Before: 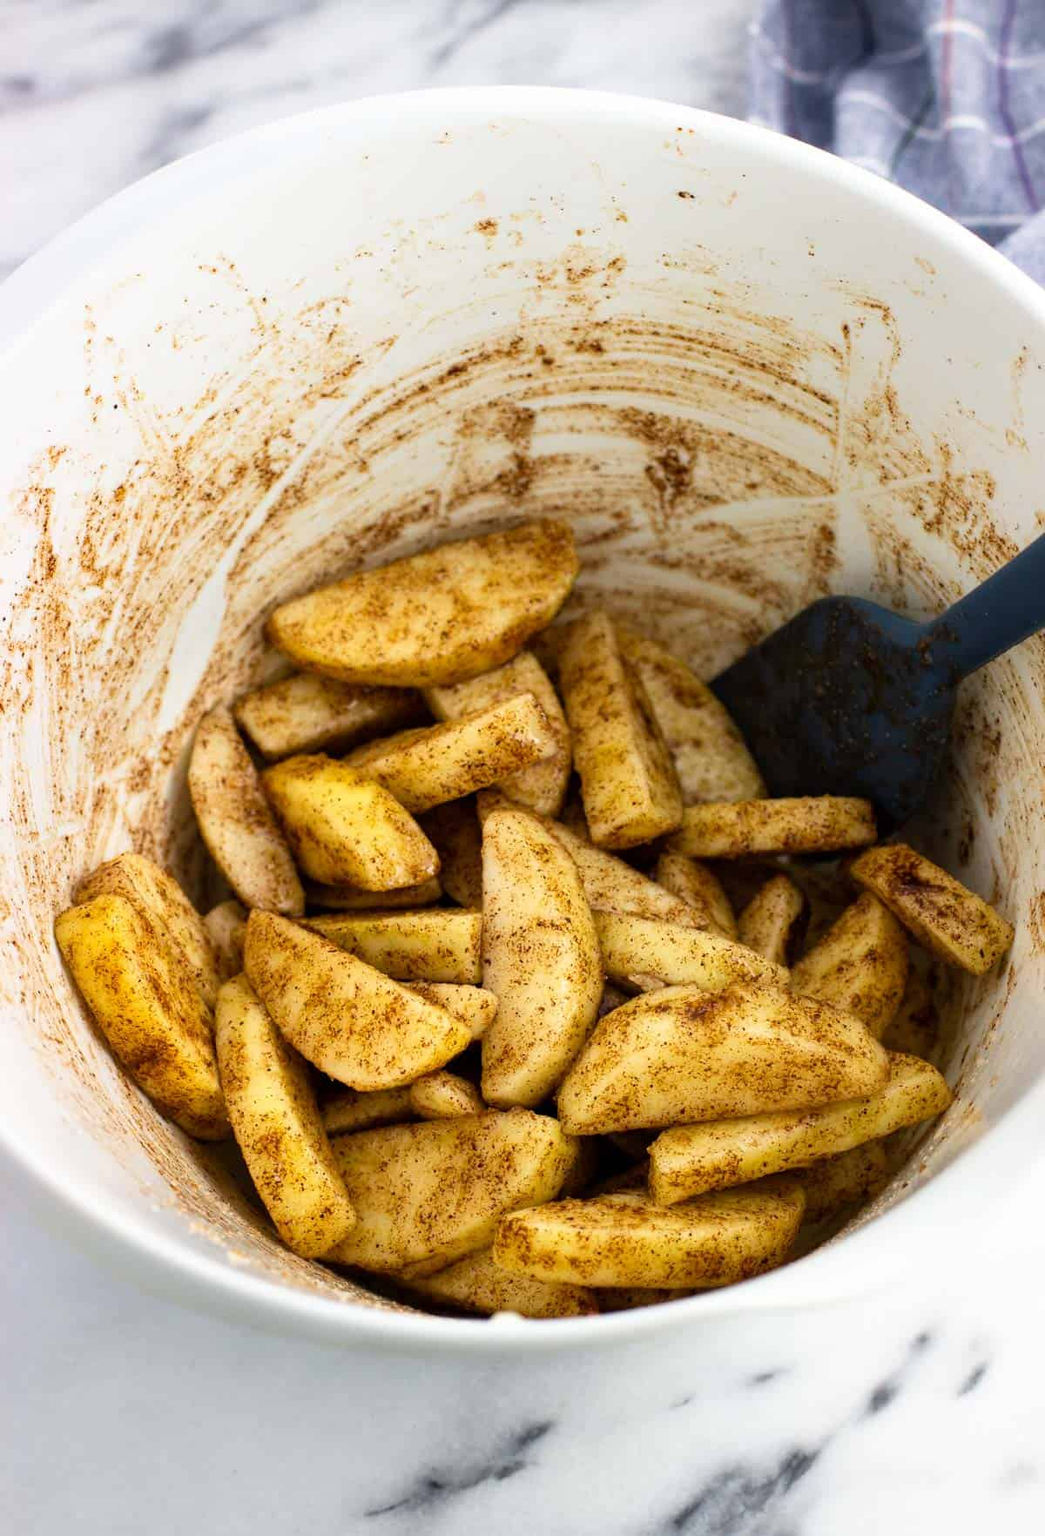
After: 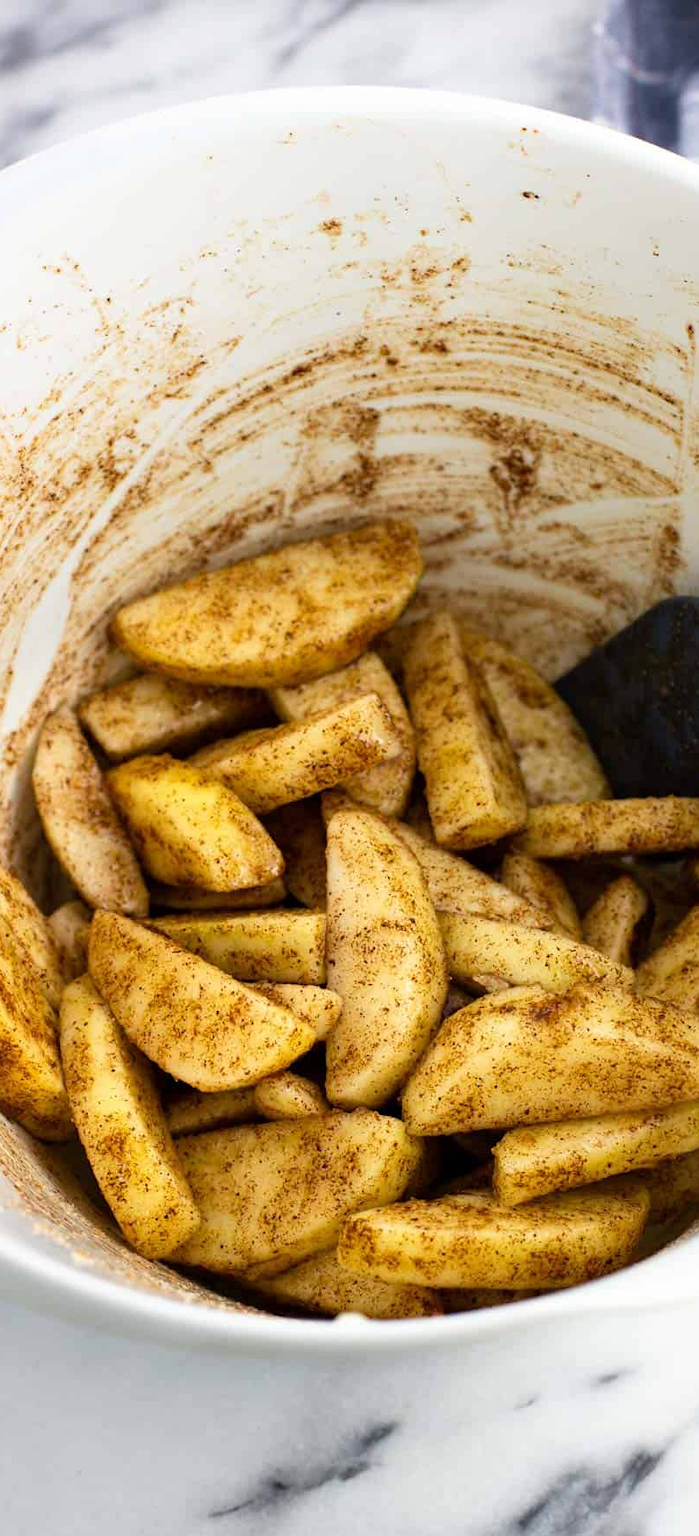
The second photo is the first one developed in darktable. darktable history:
crop and rotate: left 14.955%, right 18.077%
exposure: compensate highlight preservation false
